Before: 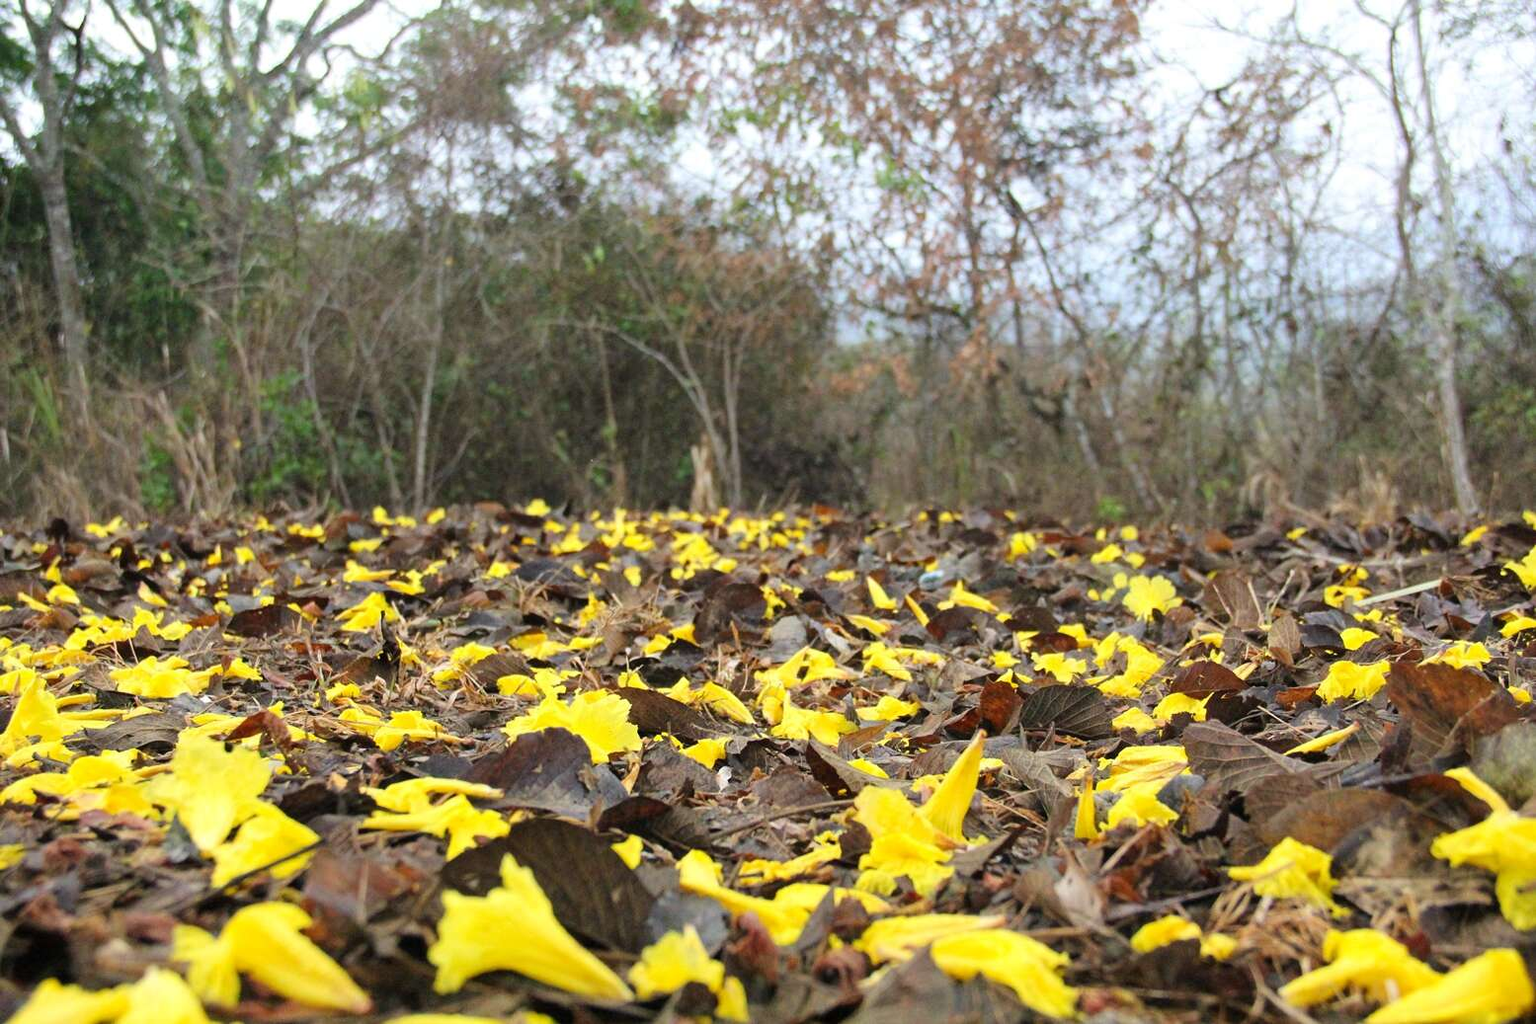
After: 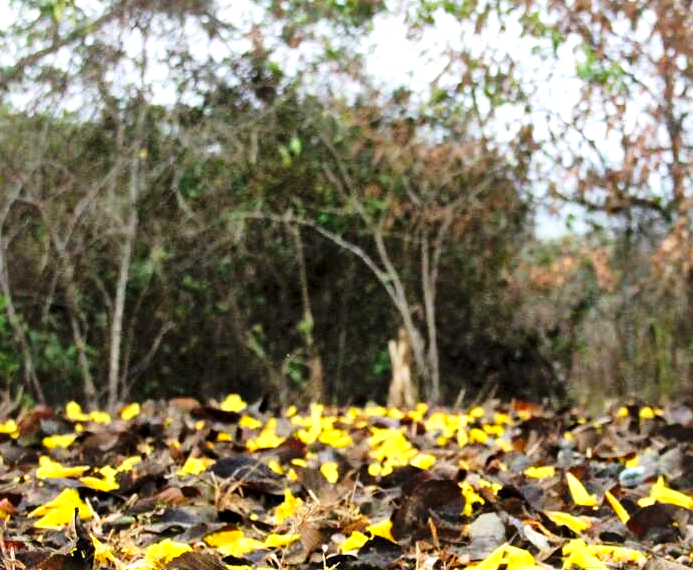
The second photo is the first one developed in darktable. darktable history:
tone curve: curves: ch0 [(0, 0) (0.003, 0.047) (0.011, 0.047) (0.025, 0.049) (0.044, 0.051) (0.069, 0.055) (0.1, 0.066) (0.136, 0.089) (0.177, 0.12) (0.224, 0.155) (0.277, 0.205) (0.335, 0.281) (0.399, 0.37) (0.468, 0.47) (0.543, 0.574) (0.623, 0.687) (0.709, 0.801) (0.801, 0.89) (0.898, 0.963) (1, 1)], preserve colors none
local contrast: mode bilateral grid, contrast 69, coarseness 76, detail 180%, midtone range 0.2
crop: left 20.023%, top 10.749%, right 35.396%, bottom 34.252%
contrast equalizer: octaves 7, y [[0.439, 0.44, 0.442, 0.457, 0.493, 0.498], [0.5 ×6], [0.5 ×6], [0 ×6], [0 ×6]], mix 0.145
